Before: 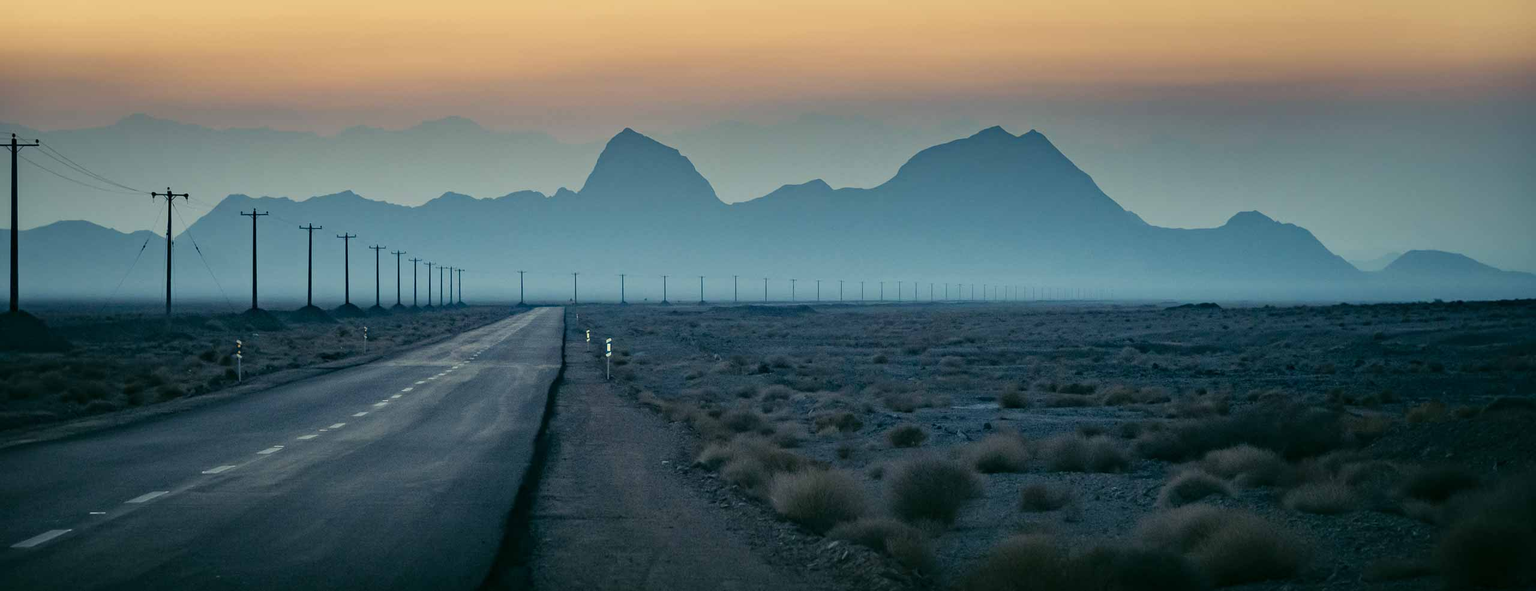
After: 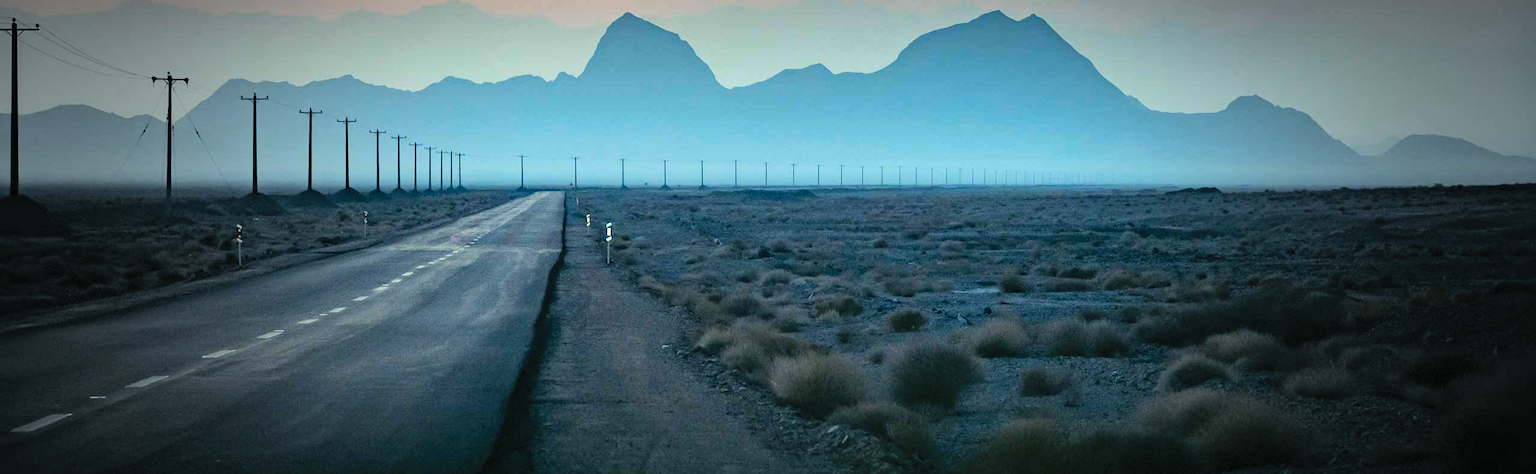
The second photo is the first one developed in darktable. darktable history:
vignetting: fall-off start 34.37%, fall-off radius 64.85%, width/height ratio 0.96, dithering 8-bit output
contrast brightness saturation: contrast 0.066, brightness 0.178, saturation 0.417
tone equalizer: -8 EV -0.717 EV, -7 EV -0.739 EV, -6 EV -0.612 EV, -5 EV -0.378 EV, -3 EV 0.394 EV, -2 EV 0.6 EV, -1 EV 0.699 EV, +0 EV 0.77 EV, edges refinement/feathering 500, mask exposure compensation -1.57 EV, preserve details no
crop and rotate: top 19.607%
